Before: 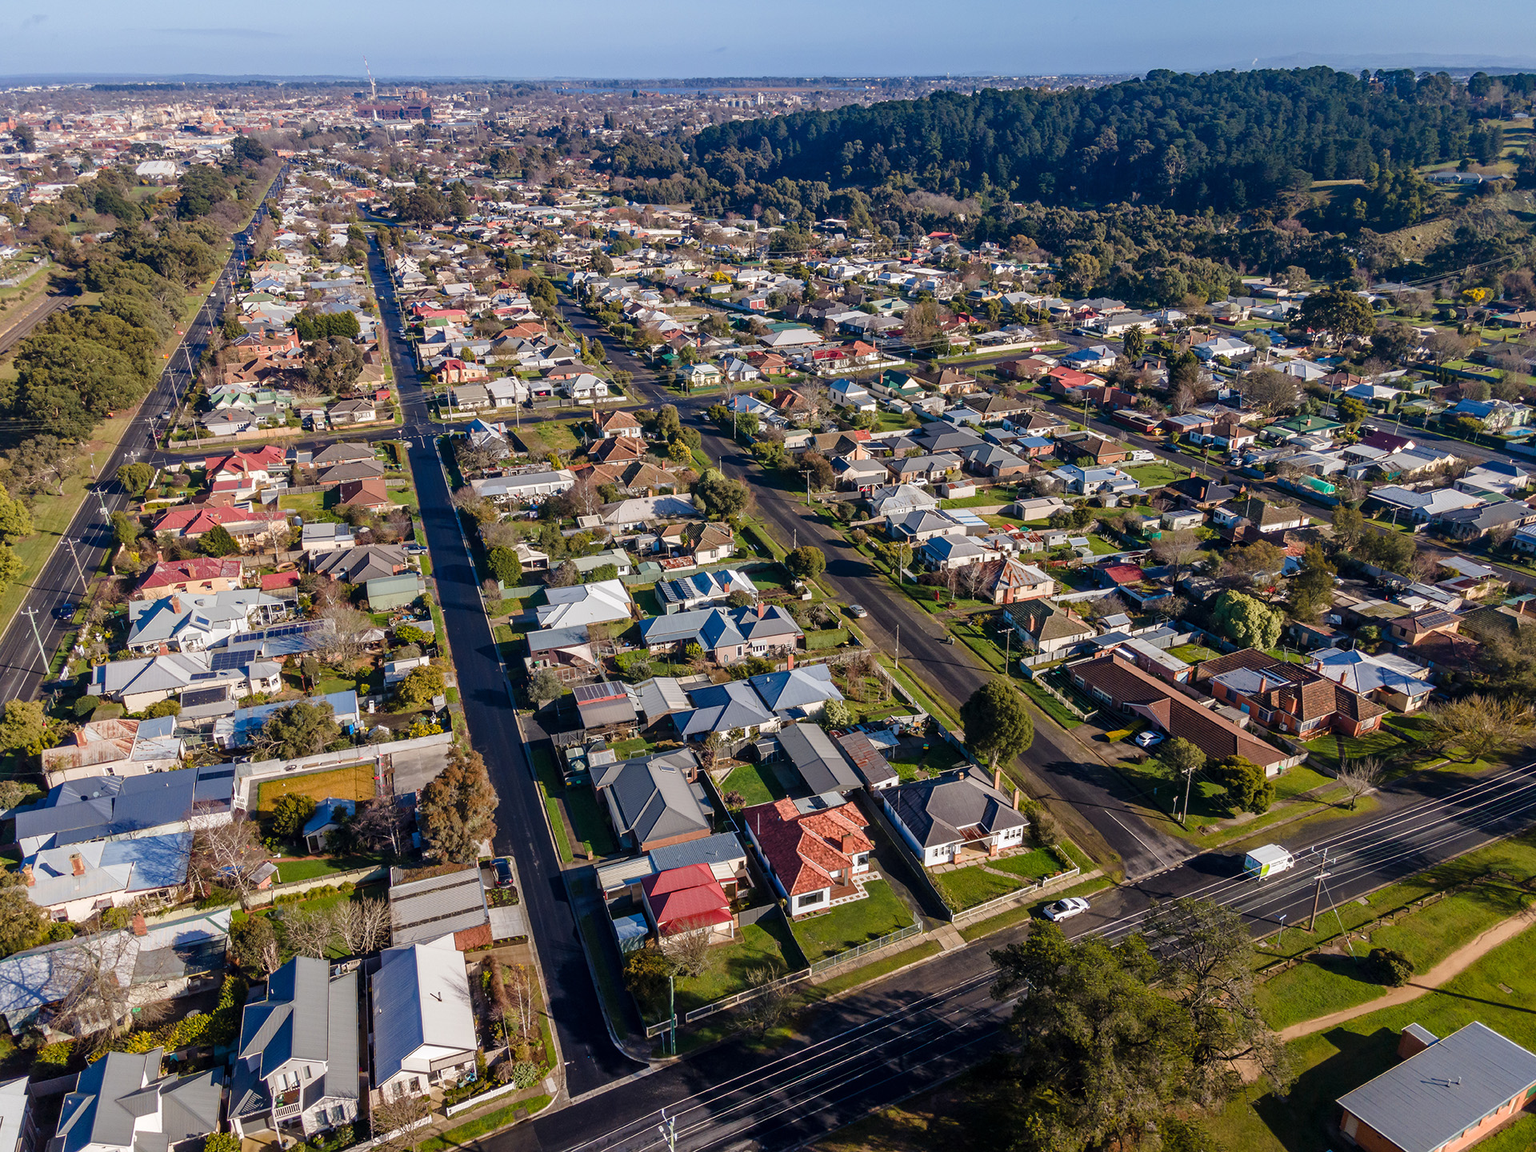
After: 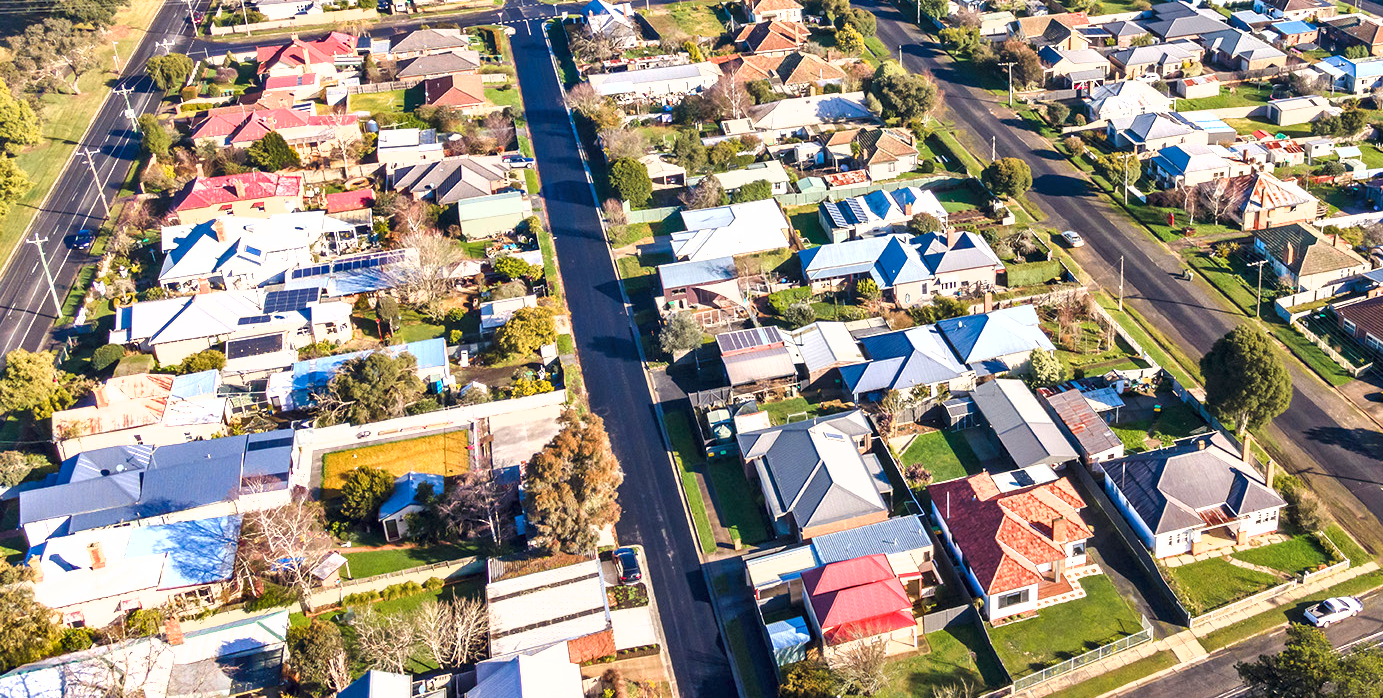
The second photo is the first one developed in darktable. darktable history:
shadows and highlights: low approximation 0.01, soften with gaussian
exposure: black level correction 0, exposure 1.2 EV, compensate exposure bias true, compensate highlight preservation false
crop: top 36.498%, right 27.964%, bottom 14.995%
color zones: curves: ch0 [(0, 0.5) (0.143, 0.5) (0.286, 0.456) (0.429, 0.5) (0.571, 0.5) (0.714, 0.5) (0.857, 0.5) (1, 0.5)]; ch1 [(0, 0.5) (0.143, 0.5) (0.286, 0.422) (0.429, 0.5) (0.571, 0.5) (0.714, 0.5) (0.857, 0.5) (1, 0.5)]
